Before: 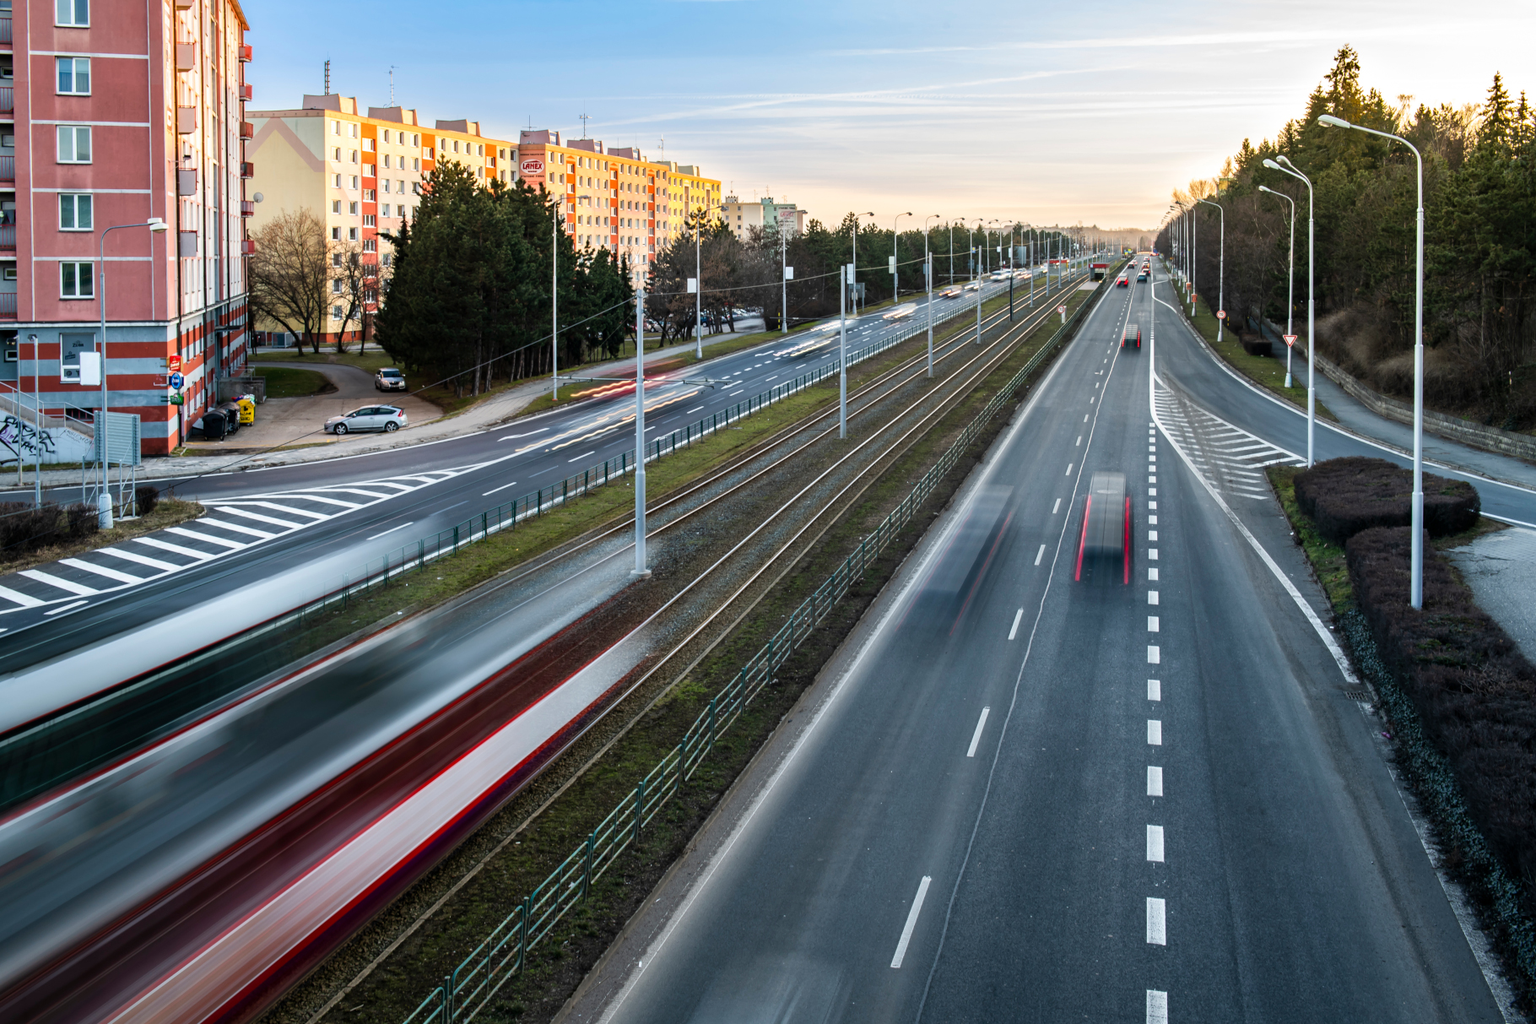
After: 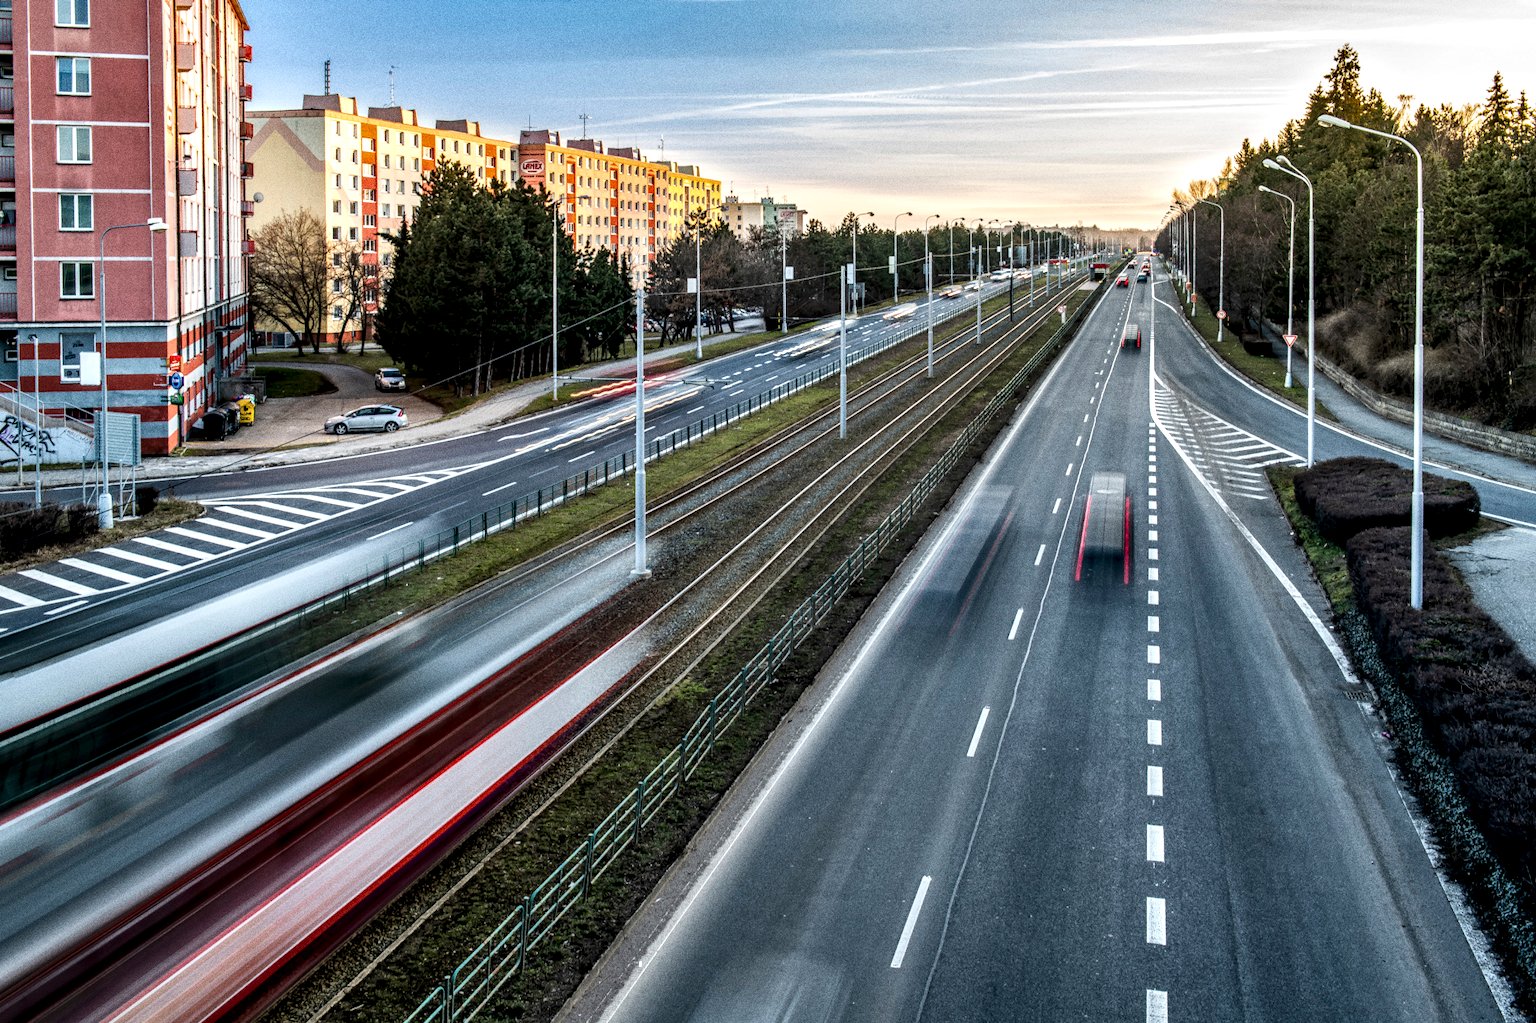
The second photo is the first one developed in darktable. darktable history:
grain: coarseness 0.09 ISO, strength 40%
local contrast: detail 160%
shadows and highlights: soften with gaussian
